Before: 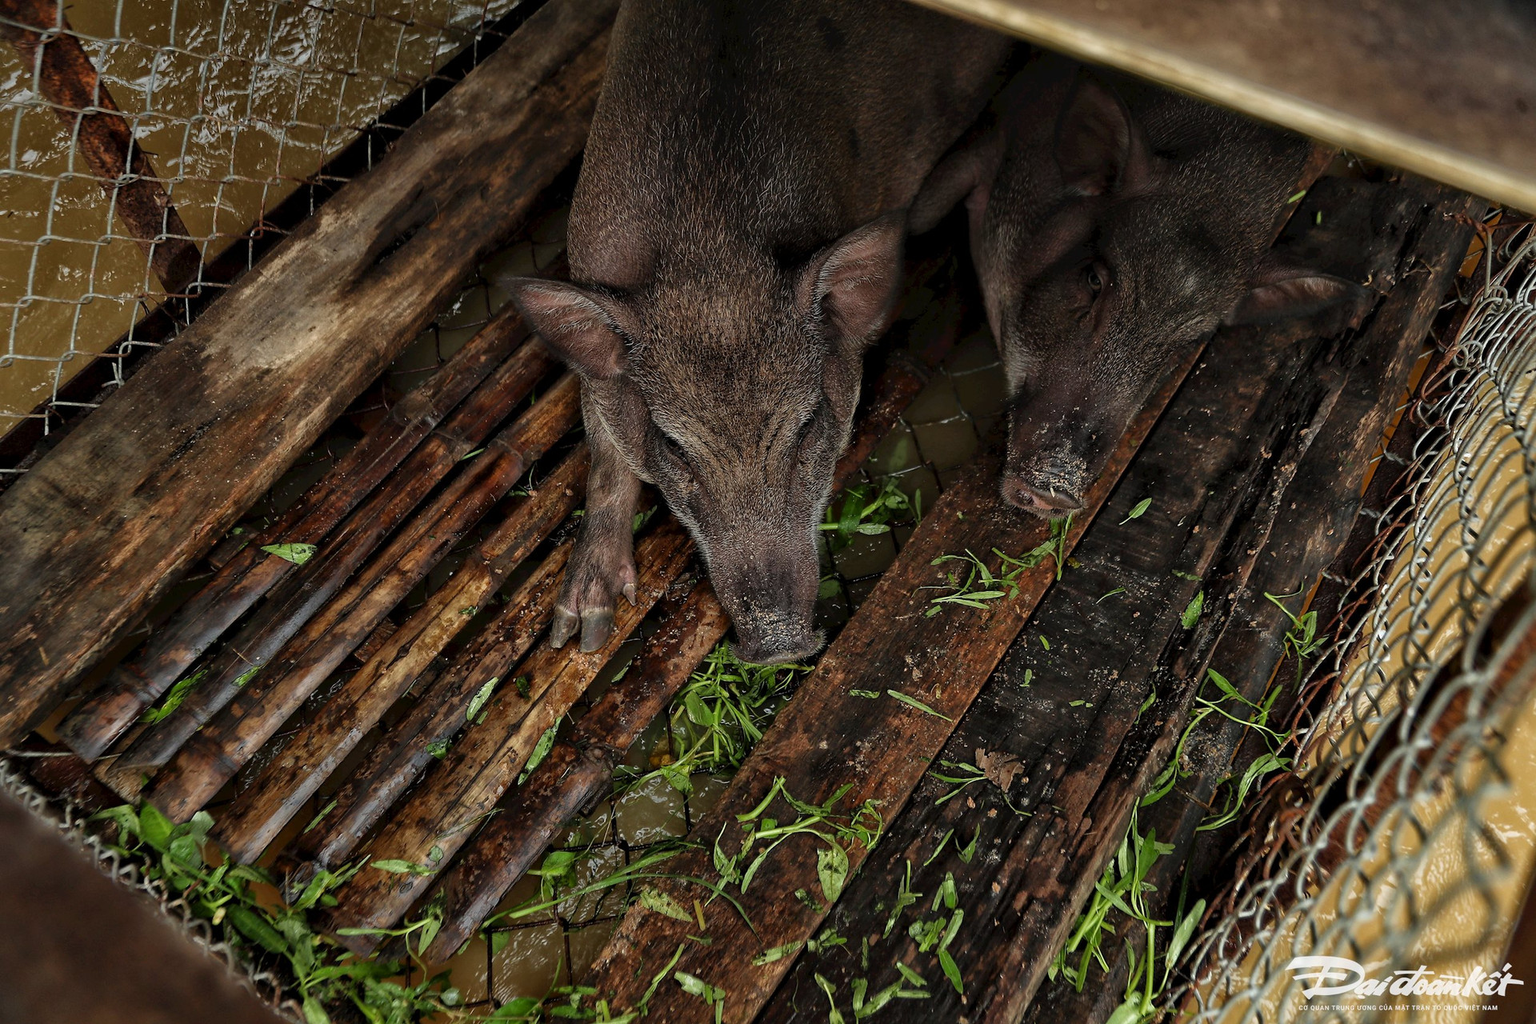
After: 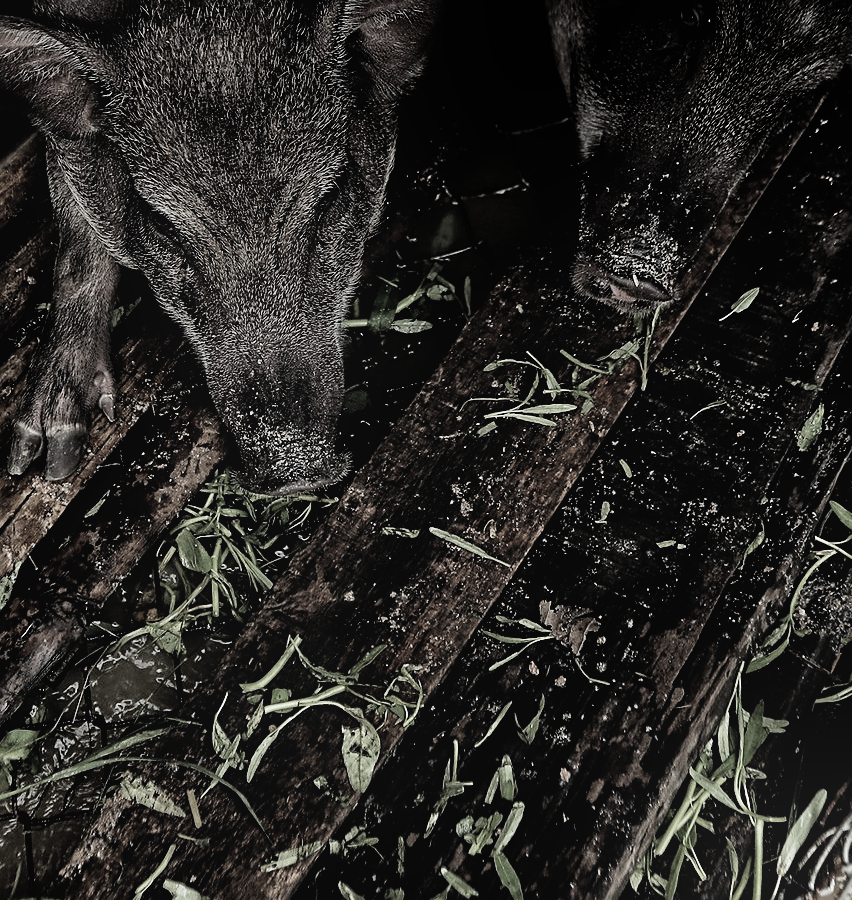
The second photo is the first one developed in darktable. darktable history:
bloom: threshold 82.5%, strength 16.25%
crop: left 35.432%, top 26.233%, right 20.145%, bottom 3.432%
white balance: emerald 1
color correction: saturation 0.3
sharpen: on, module defaults
filmic rgb: black relative exposure -5 EV, white relative exposure 3.5 EV, hardness 3.19, contrast 1.5, highlights saturation mix -50%
